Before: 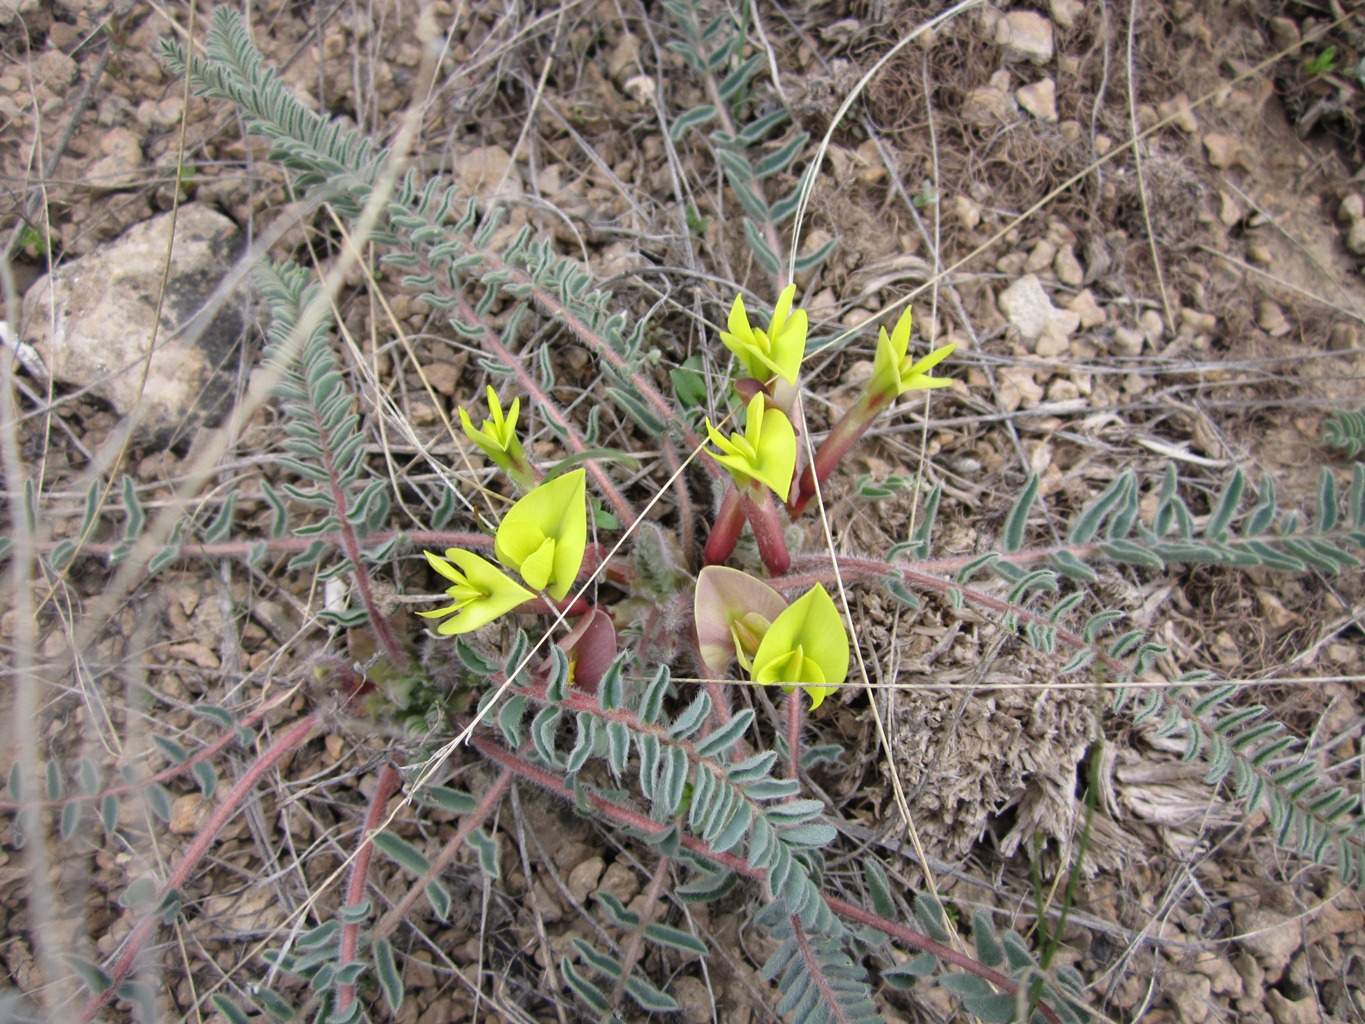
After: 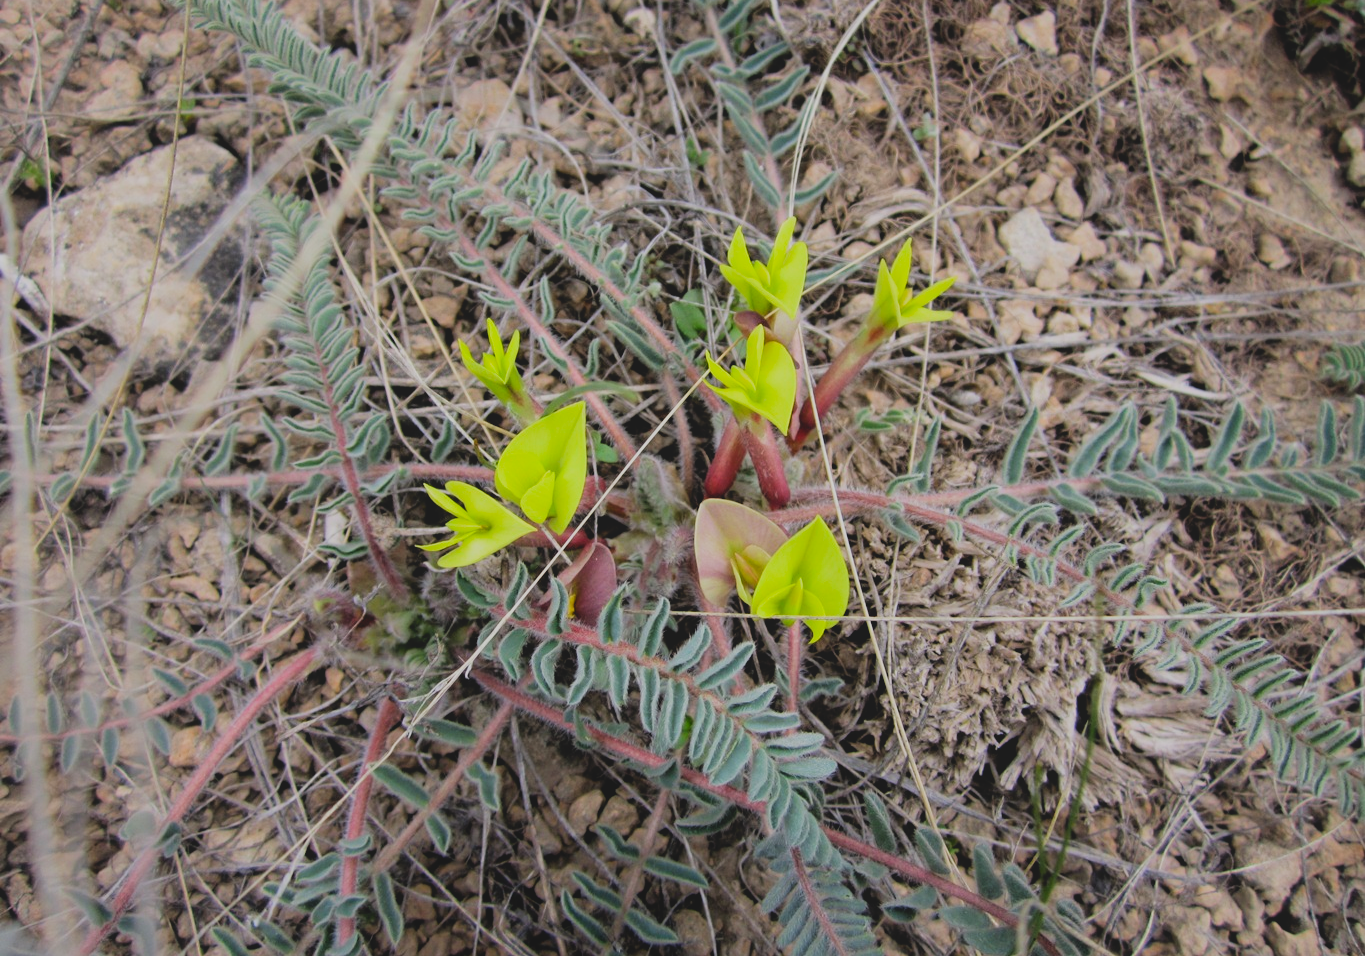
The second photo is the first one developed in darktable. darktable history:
contrast brightness saturation: contrast -0.202, saturation 0.188
filmic rgb: black relative exposure -5.11 EV, white relative exposure 3.96 EV, hardness 2.88, contrast 1.299, highlights saturation mix -30.68%
shadows and highlights: shadows -88.17, highlights -35.8, soften with gaussian
crop and rotate: top 6.586%
